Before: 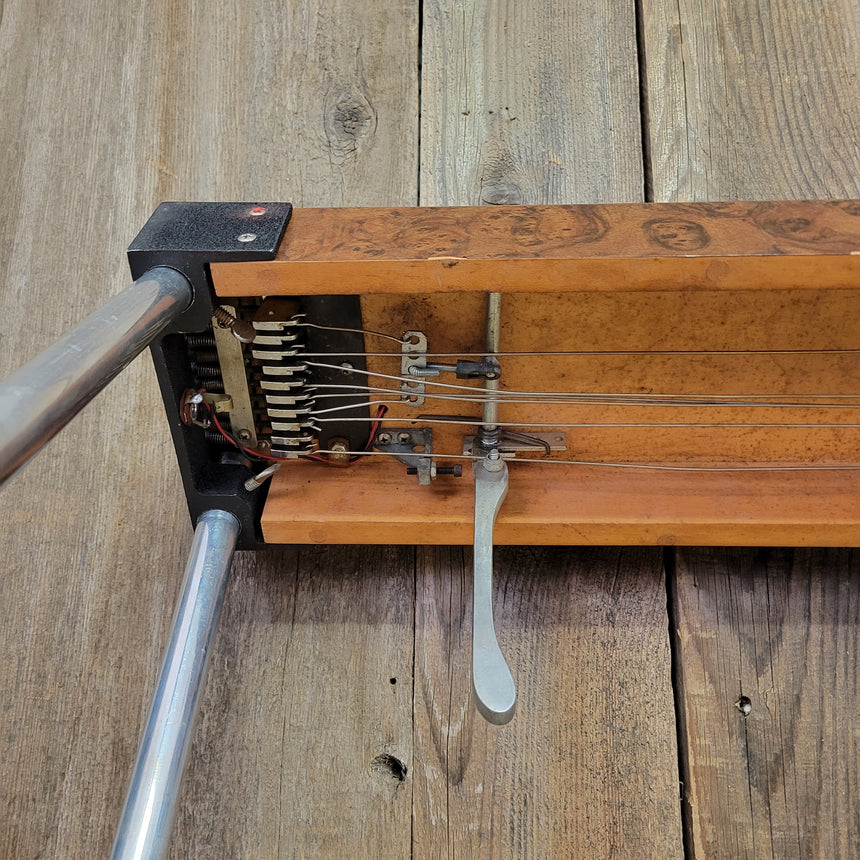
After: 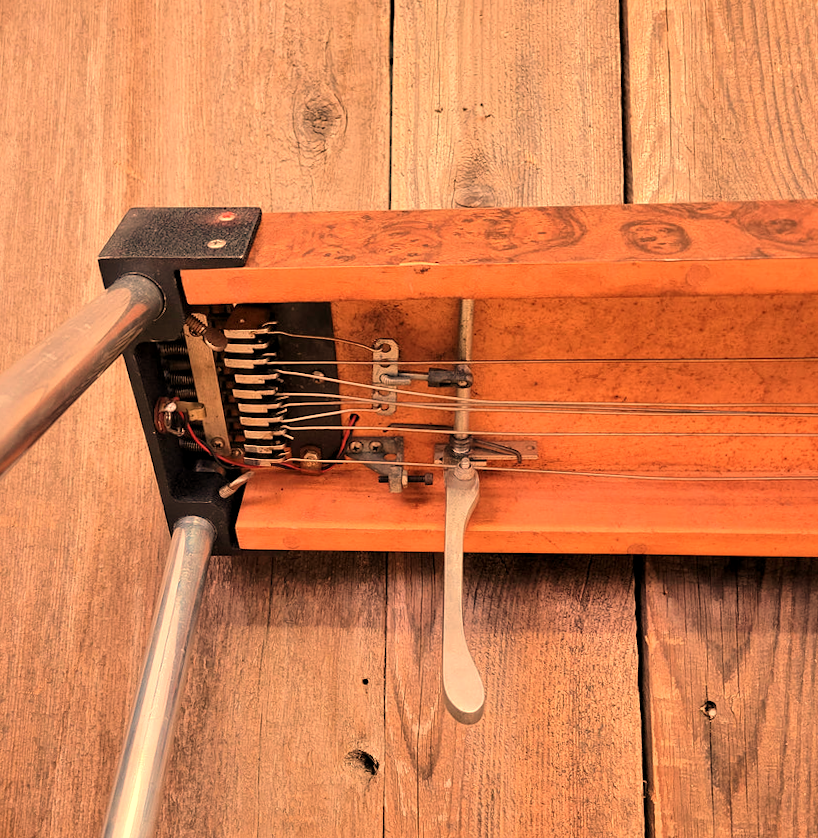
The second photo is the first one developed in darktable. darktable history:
exposure: black level correction 0.001, exposure 0.14 EV, compensate highlight preservation false
color calibration: illuminant as shot in camera, x 0.358, y 0.373, temperature 4628.91 K
rotate and perspective: rotation 0.074°, lens shift (vertical) 0.096, lens shift (horizontal) -0.041, crop left 0.043, crop right 0.952, crop top 0.024, crop bottom 0.979
white balance: red 1.467, blue 0.684
